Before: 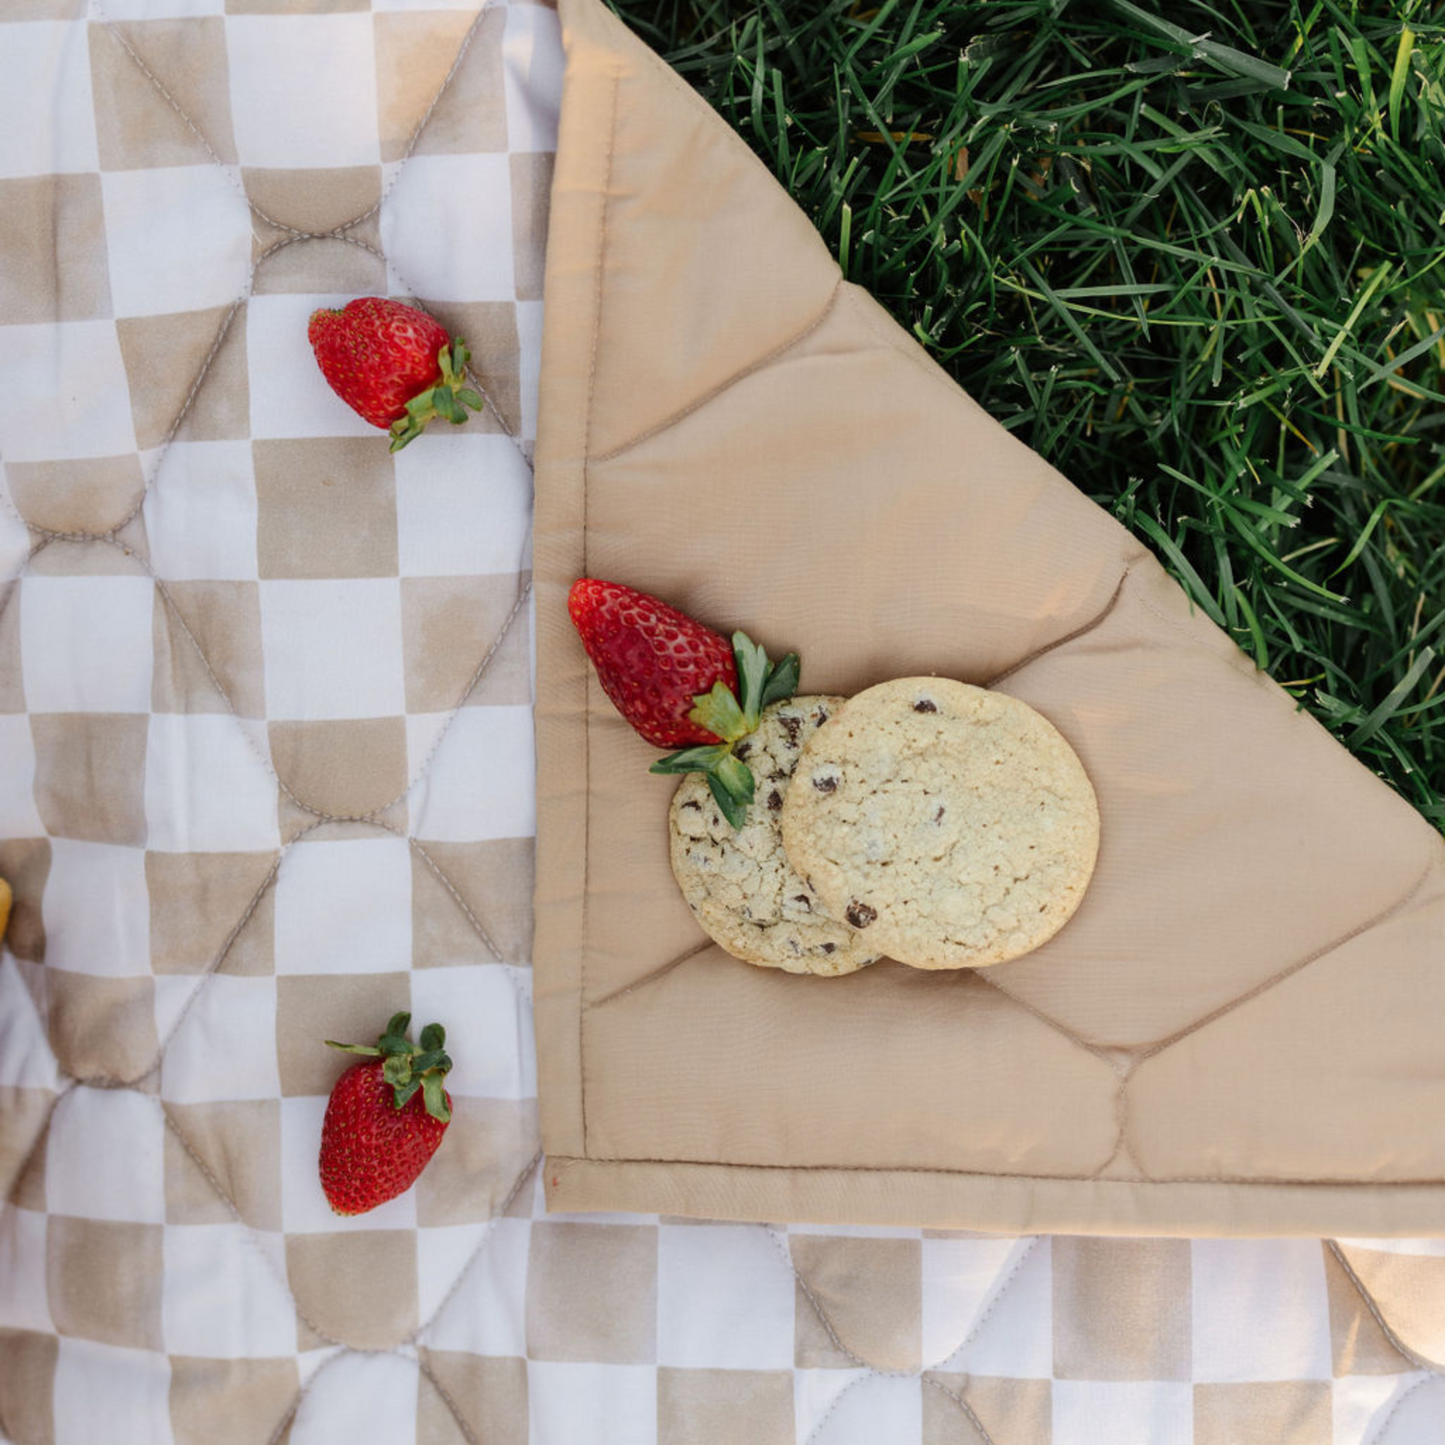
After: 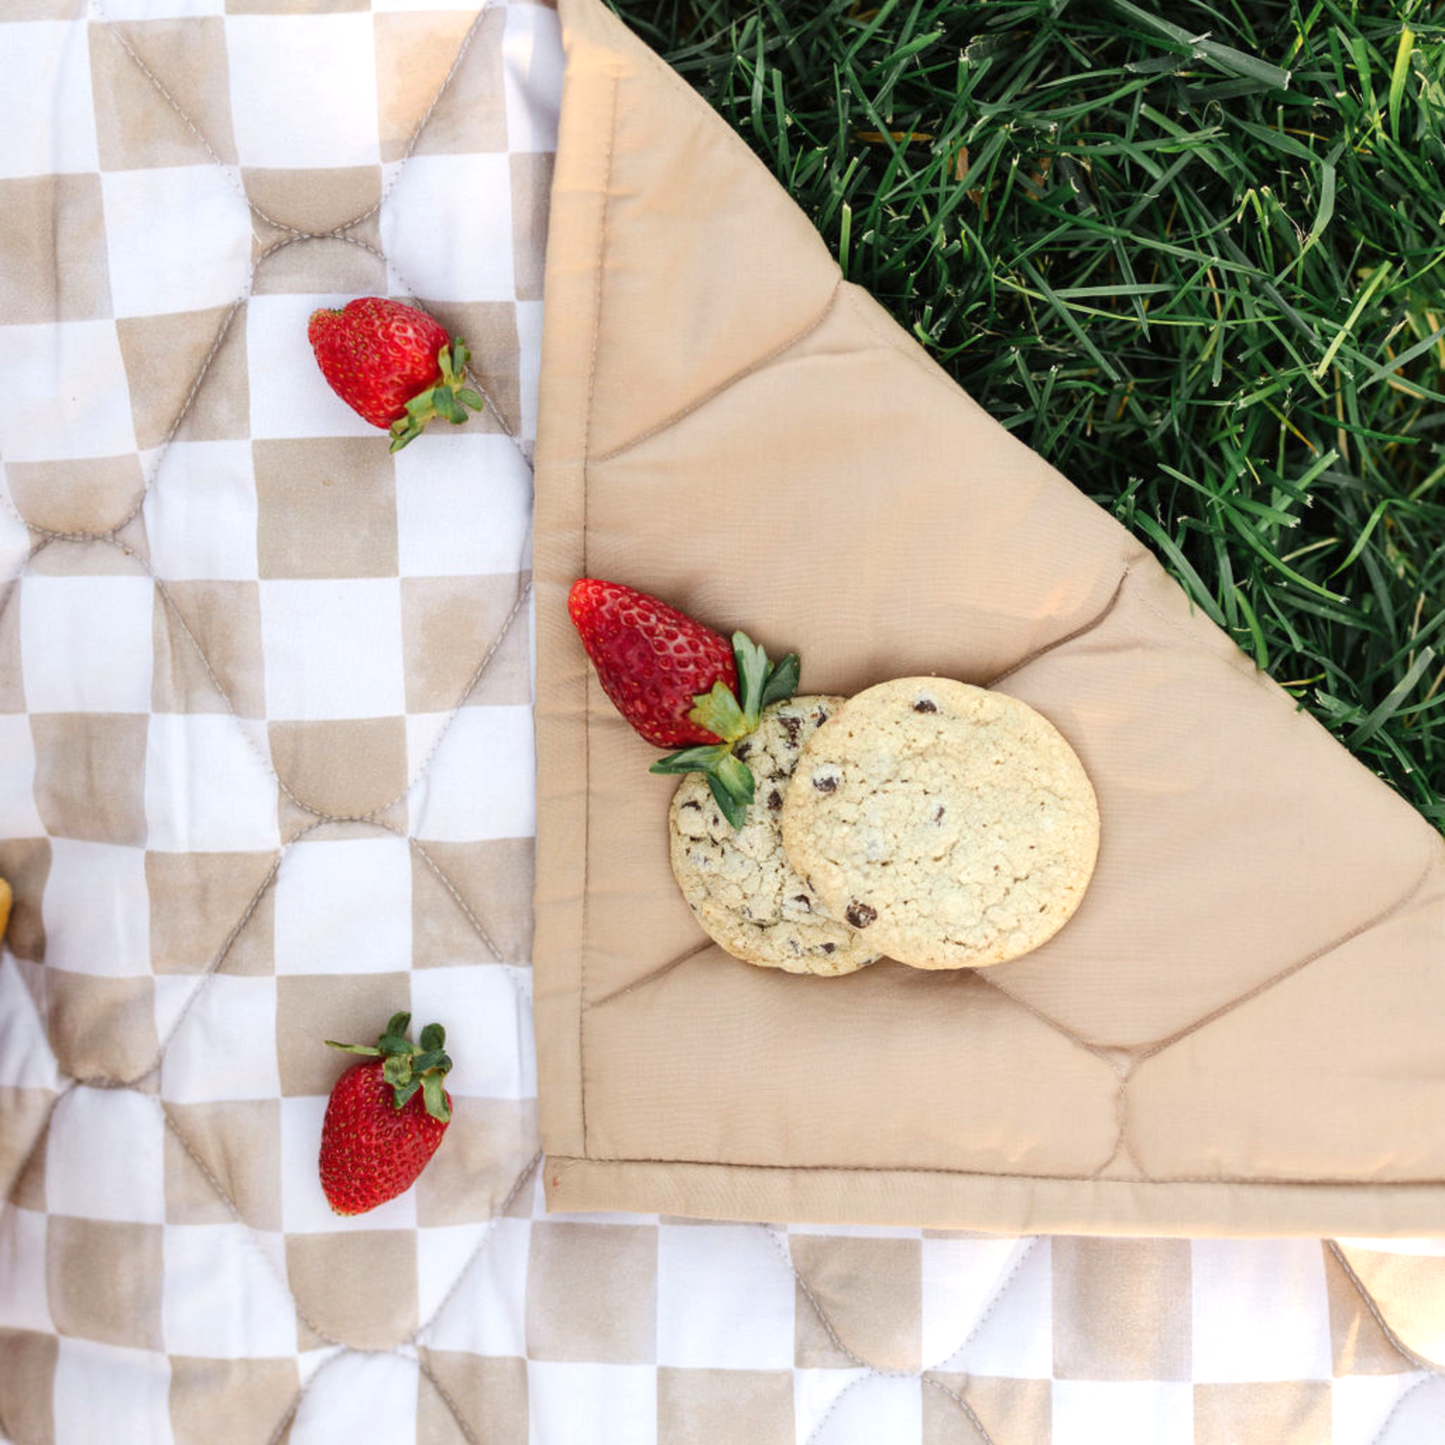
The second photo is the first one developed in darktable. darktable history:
shadows and highlights: radius 334.93, shadows 63.48, highlights 6.06, compress 87.7%, highlights color adjustment 39.73%, soften with gaussian
exposure: black level correction 0, exposure 0.5 EV, compensate highlight preservation false
